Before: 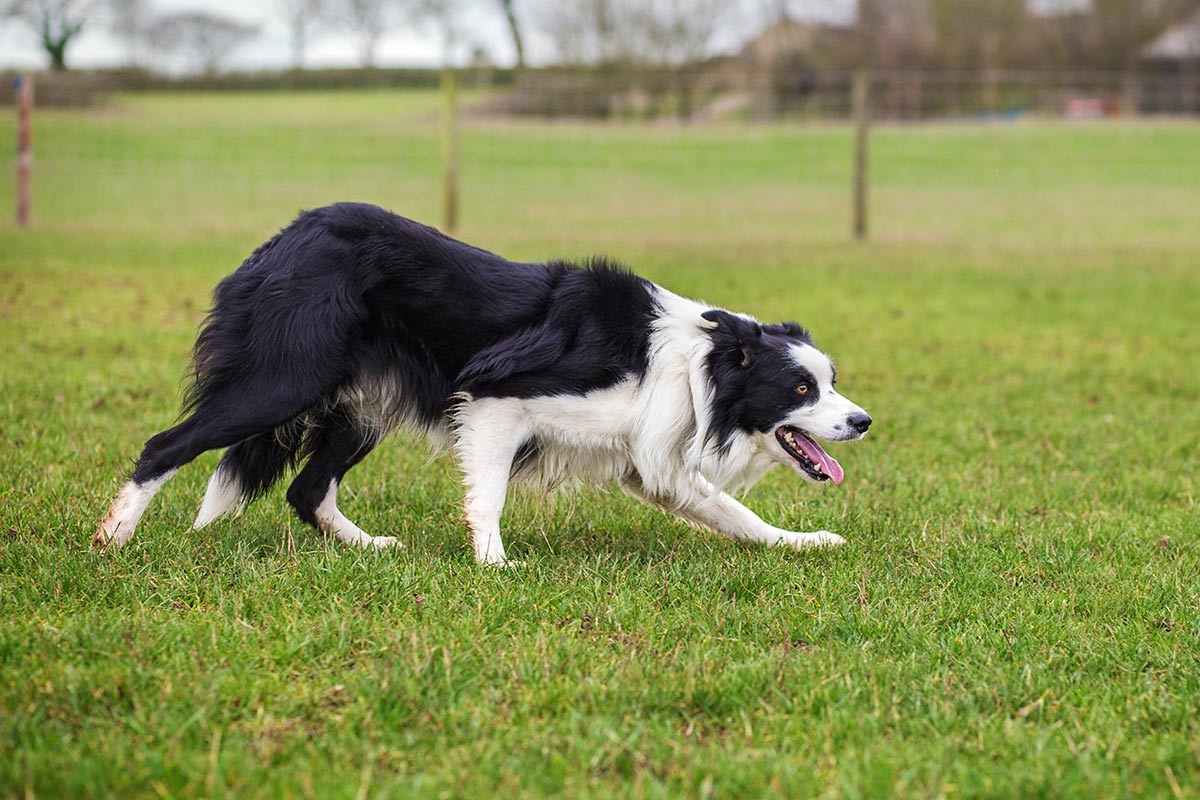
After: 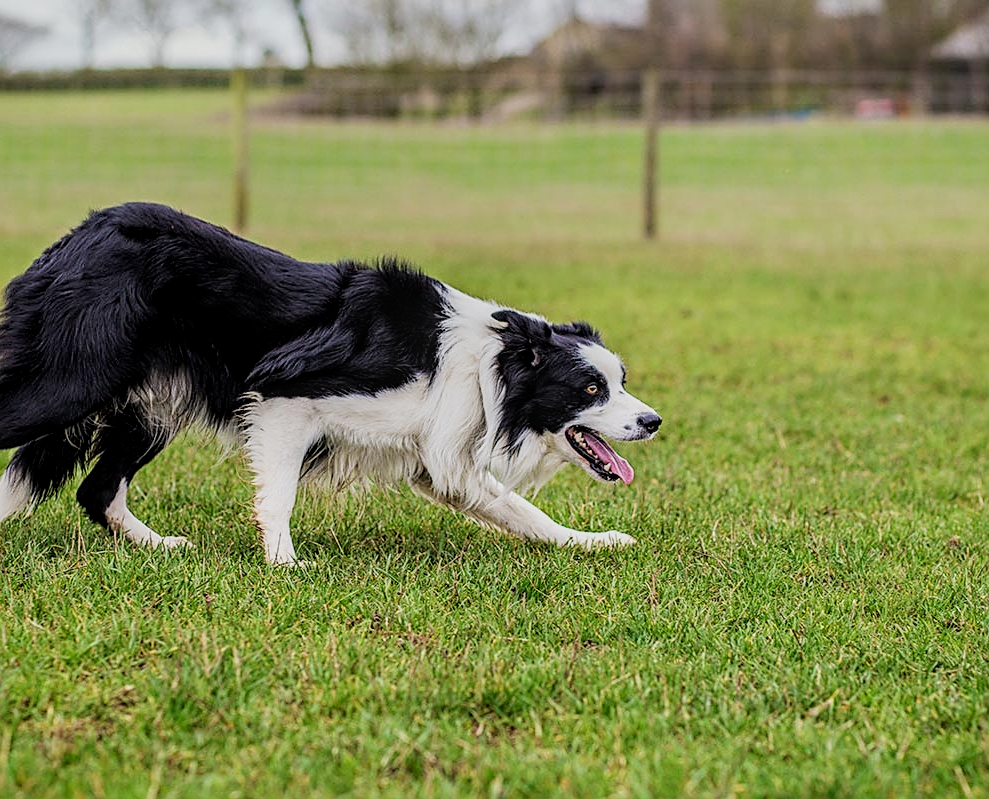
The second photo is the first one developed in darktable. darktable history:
crop: left 17.582%, bottom 0.031%
local contrast: detail 130%
sharpen: on, module defaults
filmic rgb: black relative exposure -7.92 EV, white relative exposure 4.13 EV, threshold 3 EV, hardness 4.02, latitude 51.22%, contrast 1.013, shadows ↔ highlights balance 5.35%, color science v5 (2021), contrast in shadows safe, contrast in highlights safe, enable highlight reconstruction true
